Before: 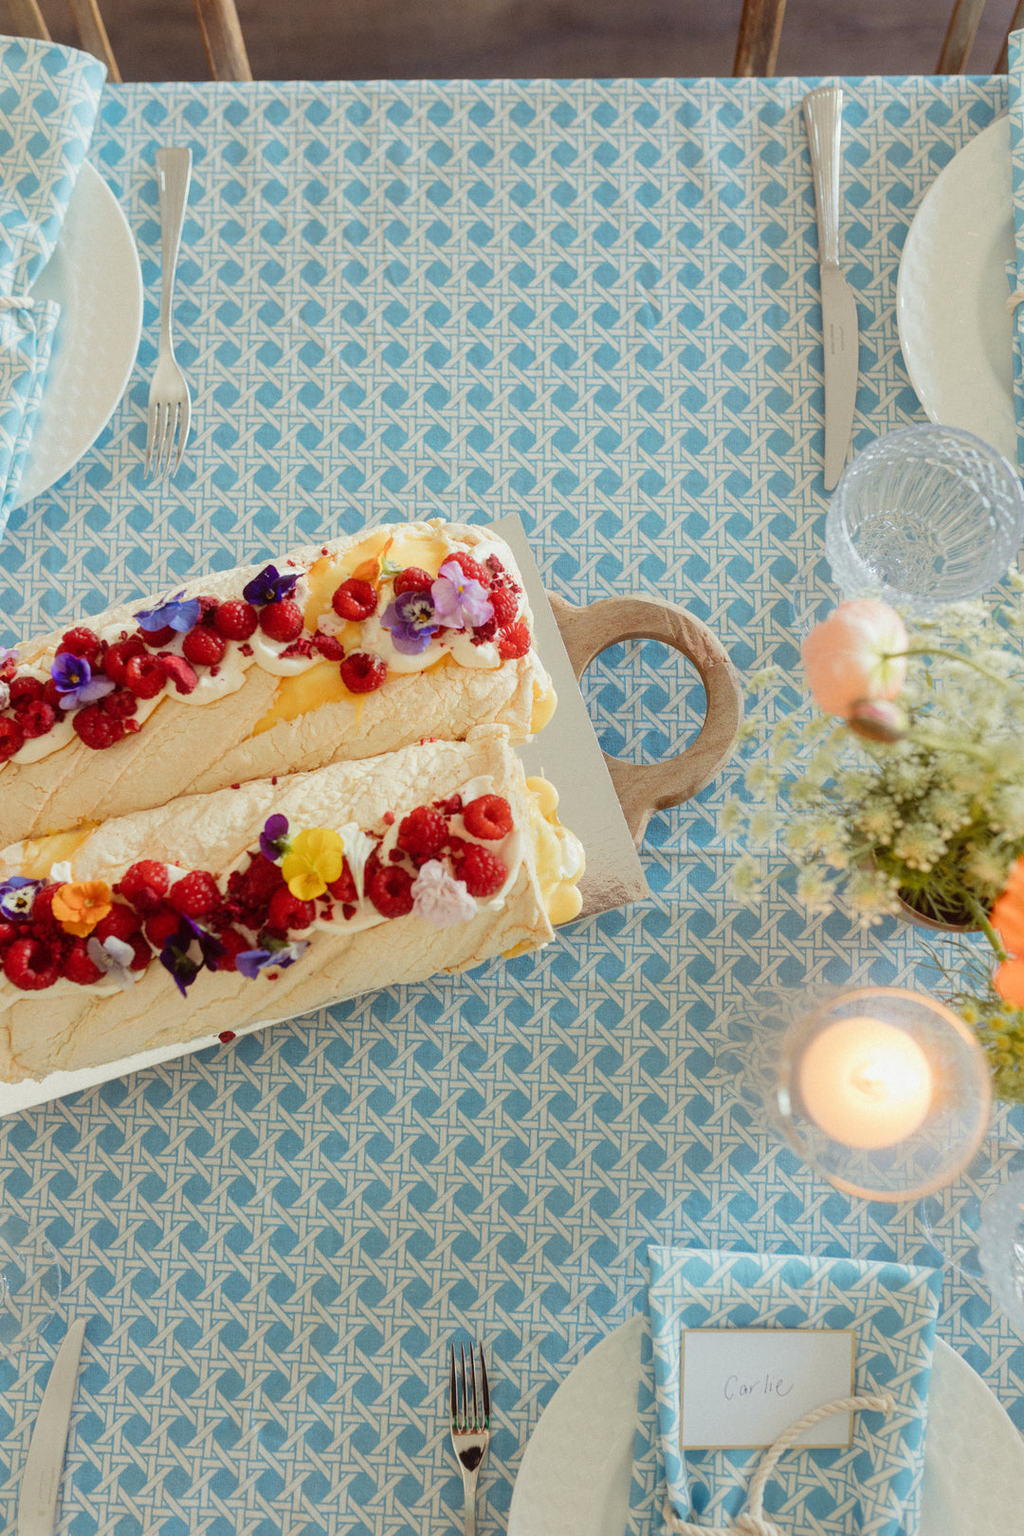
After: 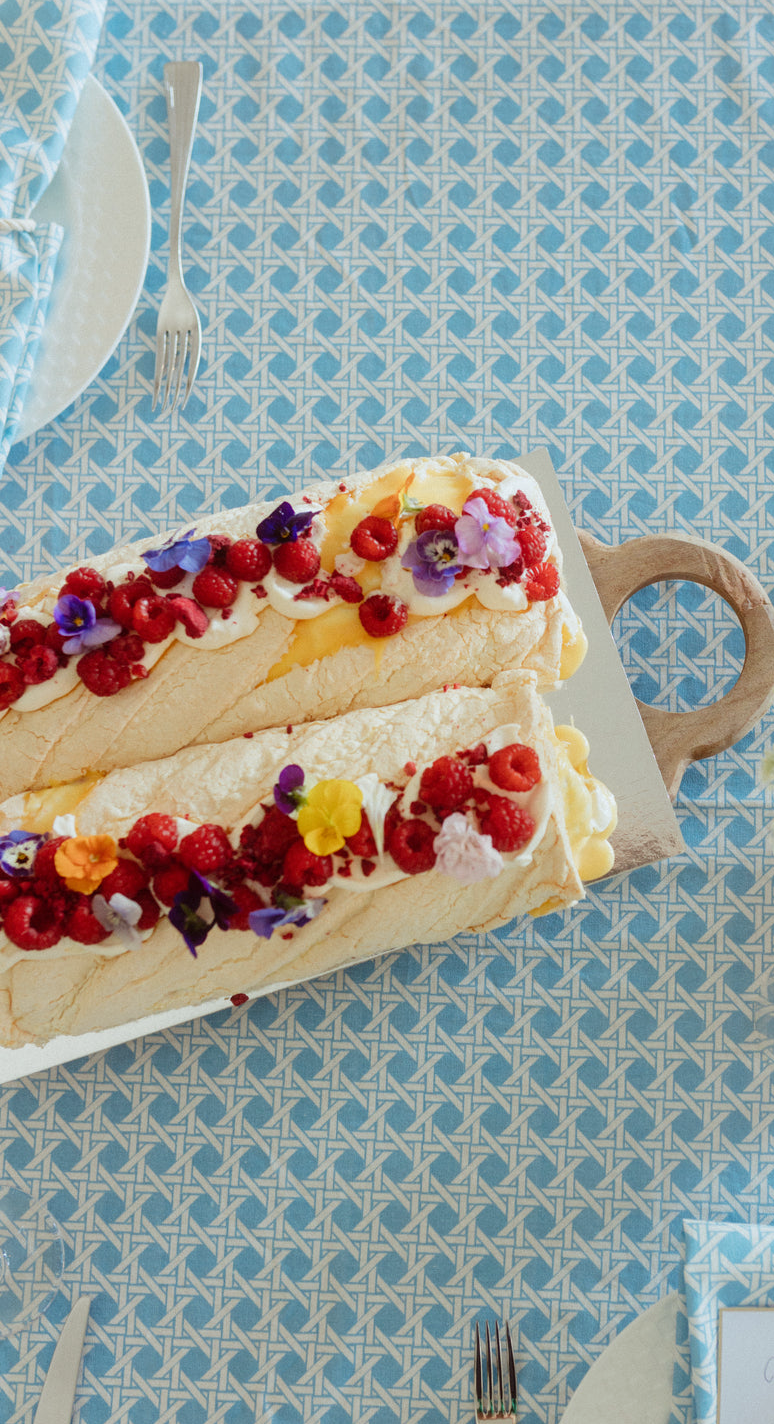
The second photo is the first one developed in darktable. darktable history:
white balance: red 0.976, blue 1.04
crop: top 5.803%, right 27.864%, bottom 5.804%
